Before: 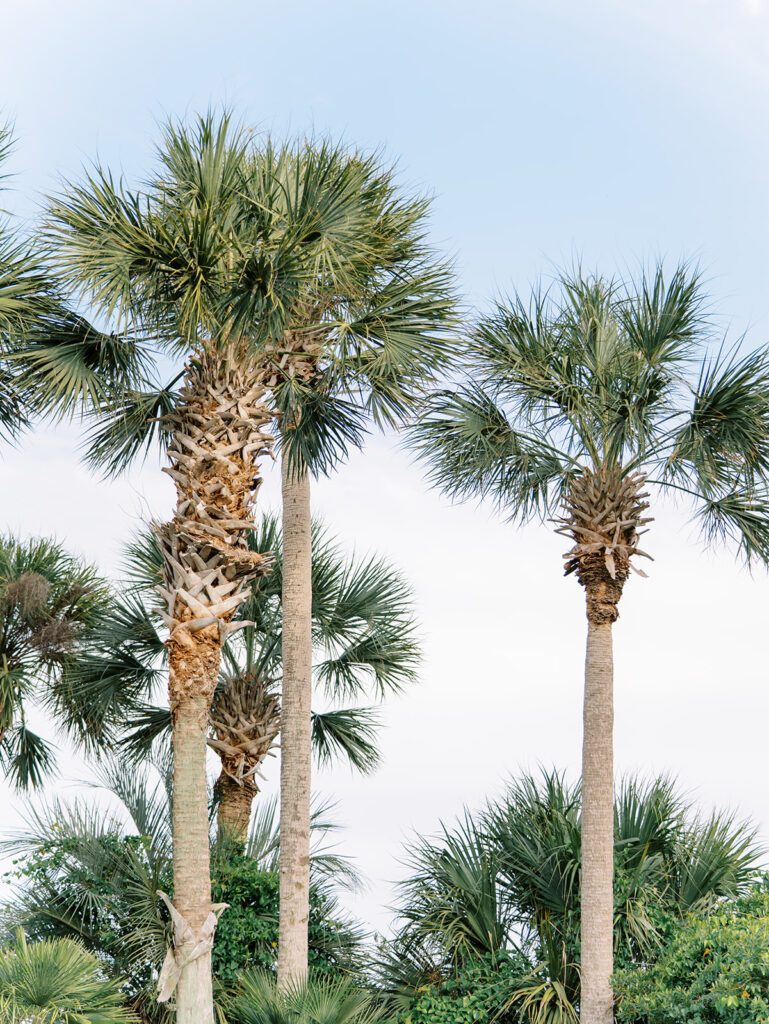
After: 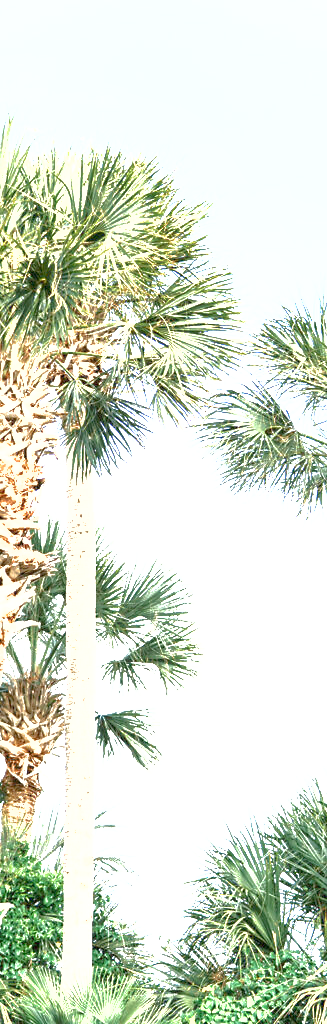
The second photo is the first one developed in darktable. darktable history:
local contrast: mode bilateral grid, contrast 19, coarseness 49, detail 131%, midtone range 0.2
crop: left 28.163%, right 29.198%
exposure: black level correction 0, exposure 2.147 EV, compensate highlight preservation false
shadows and highlights: on, module defaults
color balance rgb: shadows lift › chroma 0.727%, shadows lift › hue 110.55°, global offset › hue 170.41°, perceptual saturation grading › global saturation 0.509%, perceptual saturation grading › highlights -32.079%, perceptual saturation grading › mid-tones 5.522%, perceptual saturation grading › shadows 18.533%
